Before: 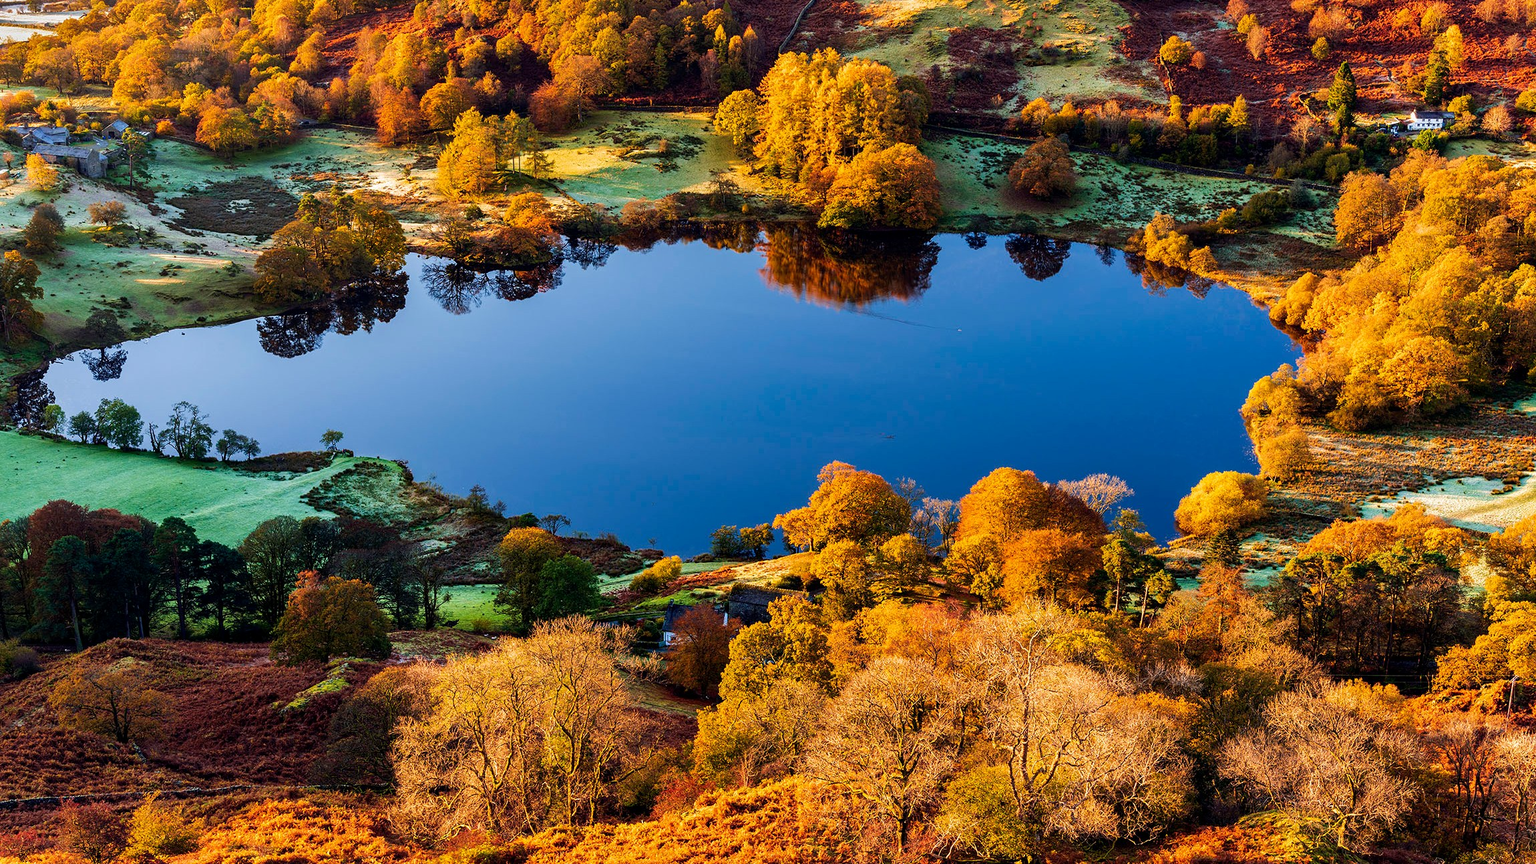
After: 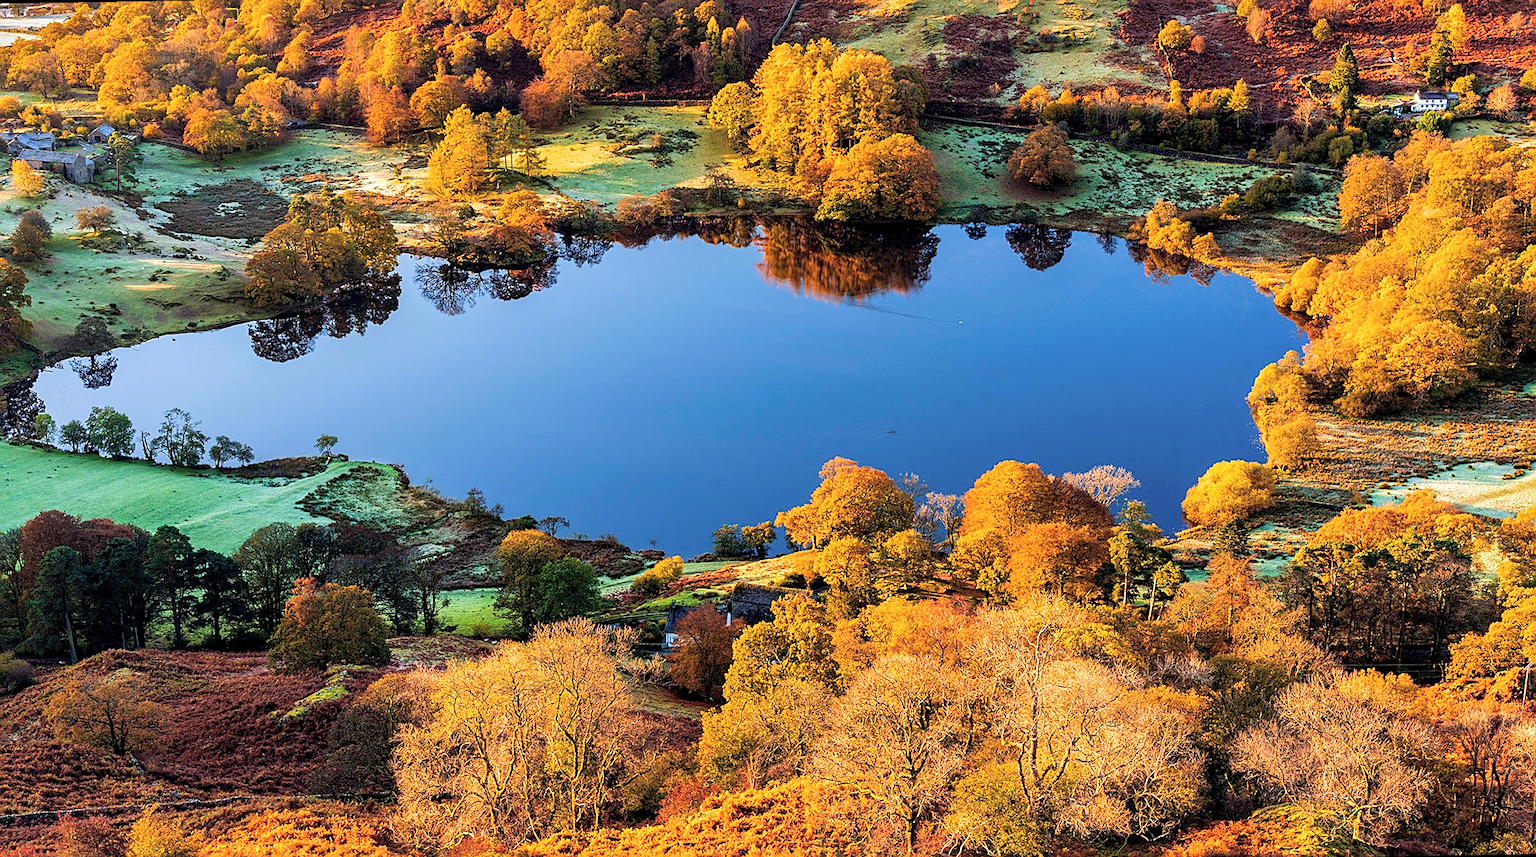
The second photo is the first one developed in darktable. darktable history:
local contrast: highlights 100%, shadows 100%, detail 120%, midtone range 0.2
contrast brightness saturation: brightness 0.15
sharpen: on, module defaults
rotate and perspective: rotation -1°, crop left 0.011, crop right 0.989, crop top 0.025, crop bottom 0.975
